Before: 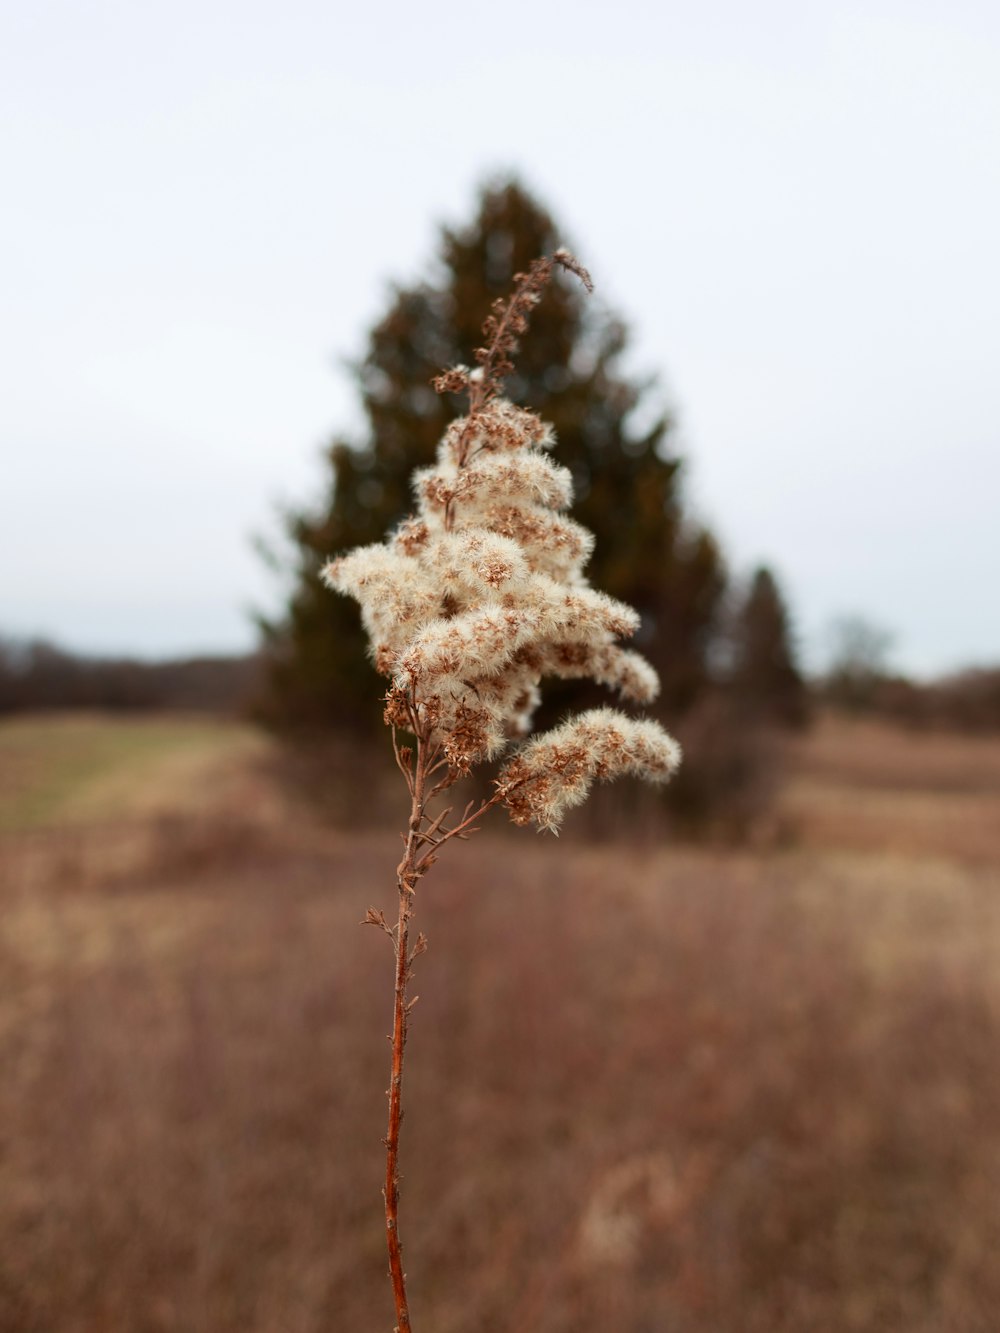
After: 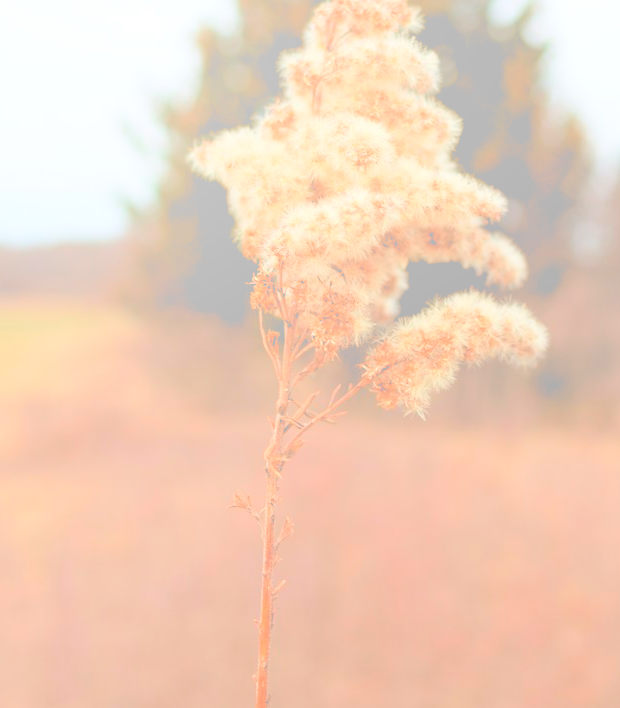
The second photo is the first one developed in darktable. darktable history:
rgb levels: levels [[0.013, 0.434, 0.89], [0, 0.5, 1], [0, 0.5, 1]]
crop: left 13.312%, top 31.28%, right 24.627%, bottom 15.582%
bloom: size 70%, threshold 25%, strength 70%
